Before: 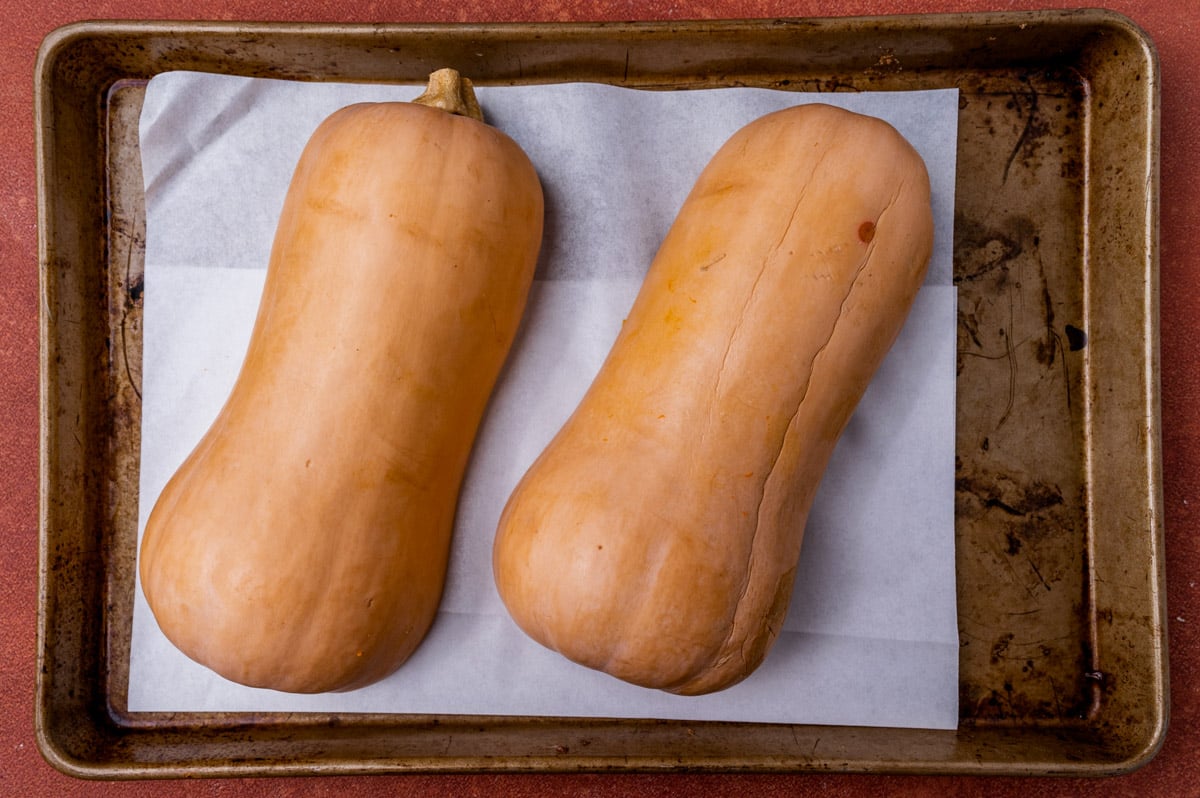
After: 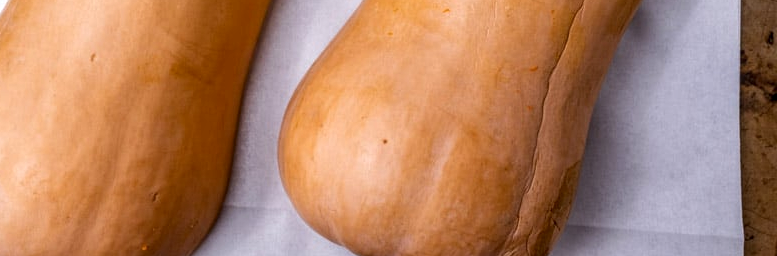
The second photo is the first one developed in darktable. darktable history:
local contrast: on, module defaults
exposure: black level correction 0, exposure 0.198 EV, compensate exposure bias true, compensate highlight preservation false
crop: left 17.981%, top 50.998%, right 17.193%, bottom 16.892%
